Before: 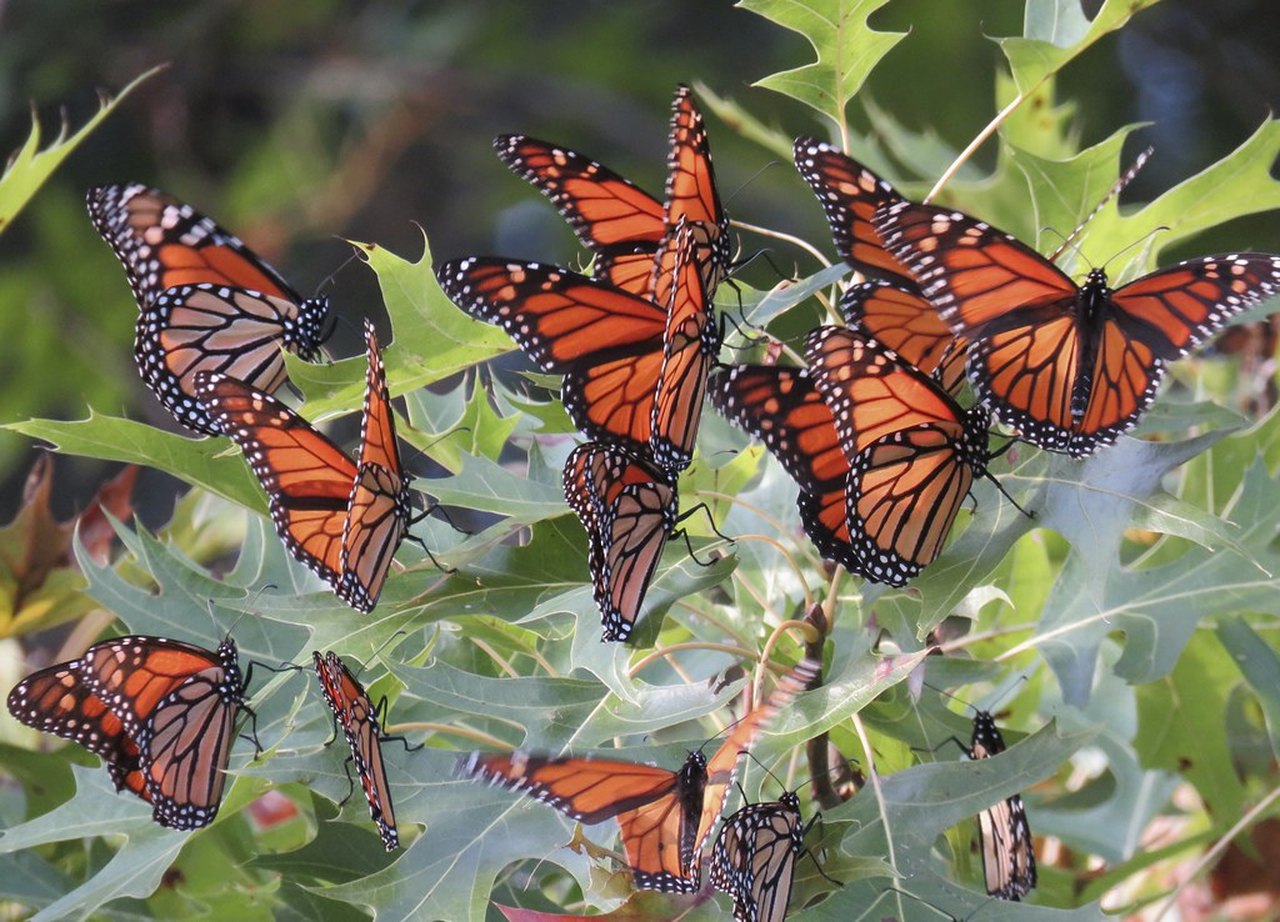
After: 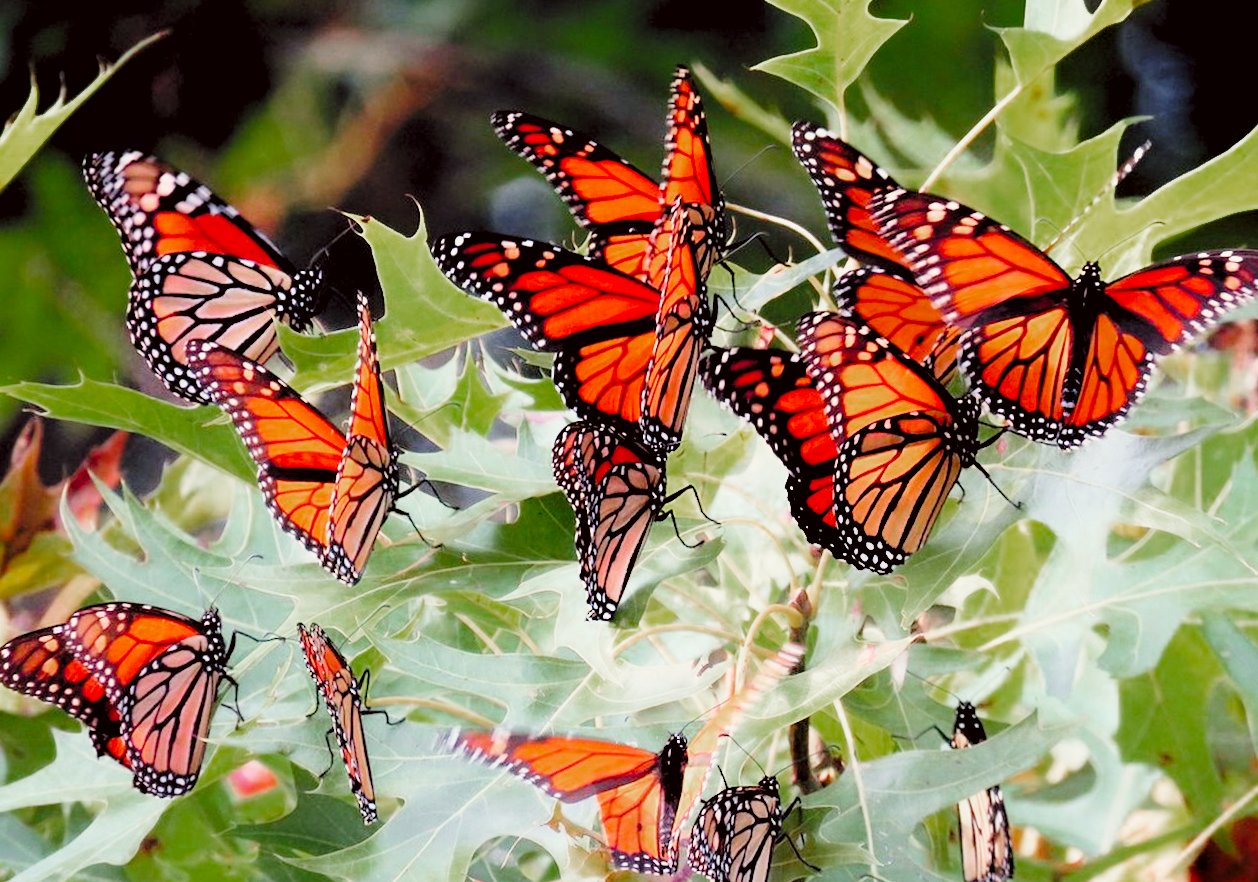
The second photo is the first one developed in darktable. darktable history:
color correction: highlights a* -0.95, highlights b* 4.5, shadows a* 3.55
rotate and perspective: rotation 1.57°, crop left 0.018, crop right 0.982, crop top 0.039, crop bottom 0.961
contrast equalizer: octaves 7, y [[0.6 ×6], [0.55 ×6], [0 ×6], [0 ×6], [0 ×6]], mix -1
color zones: curves: ch0 [(0, 0.48) (0.209, 0.398) (0.305, 0.332) (0.429, 0.493) (0.571, 0.5) (0.714, 0.5) (0.857, 0.5) (1, 0.48)]; ch1 [(0, 0.633) (0.143, 0.586) (0.286, 0.489) (0.429, 0.448) (0.571, 0.31) (0.714, 0.335) (0.857, 0.492) (1, 0.633)]; ch2 [(0, 0.448) (0.143, 0.498) (0.286, 0.5) (0.429, 0.5) (0.571, 0.5) (0.714, 0.5) (0.857, 0.5) (1, 0.448)]
base curve: curves: ch0 [(0, 0) (0.028, 0.03) (0.105, 0.232) (0.387, 0.748) (0.754, 0.968) (1, 1)], fusion 1, exposure shift 0.576, preserve colors none
rgb levels: levels [[0.034, 0.472, 0.904], [0, 0.5, 1], [0, 0.5, 1]]
